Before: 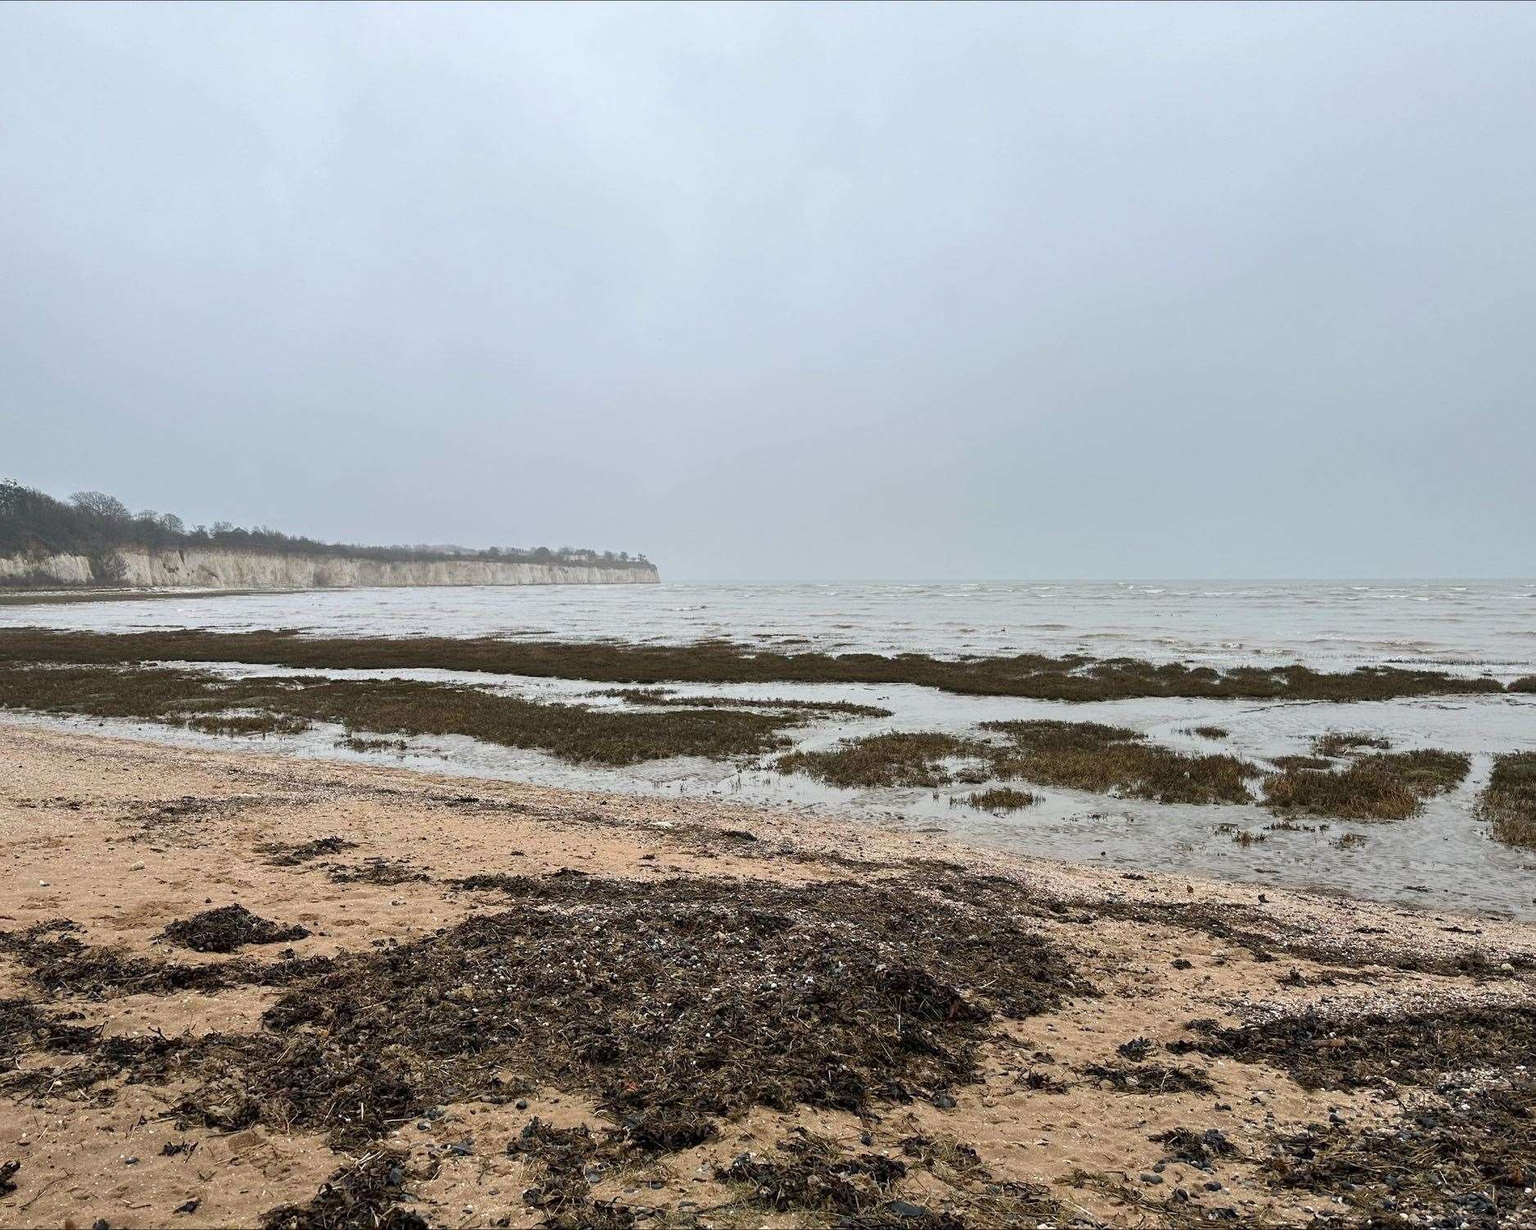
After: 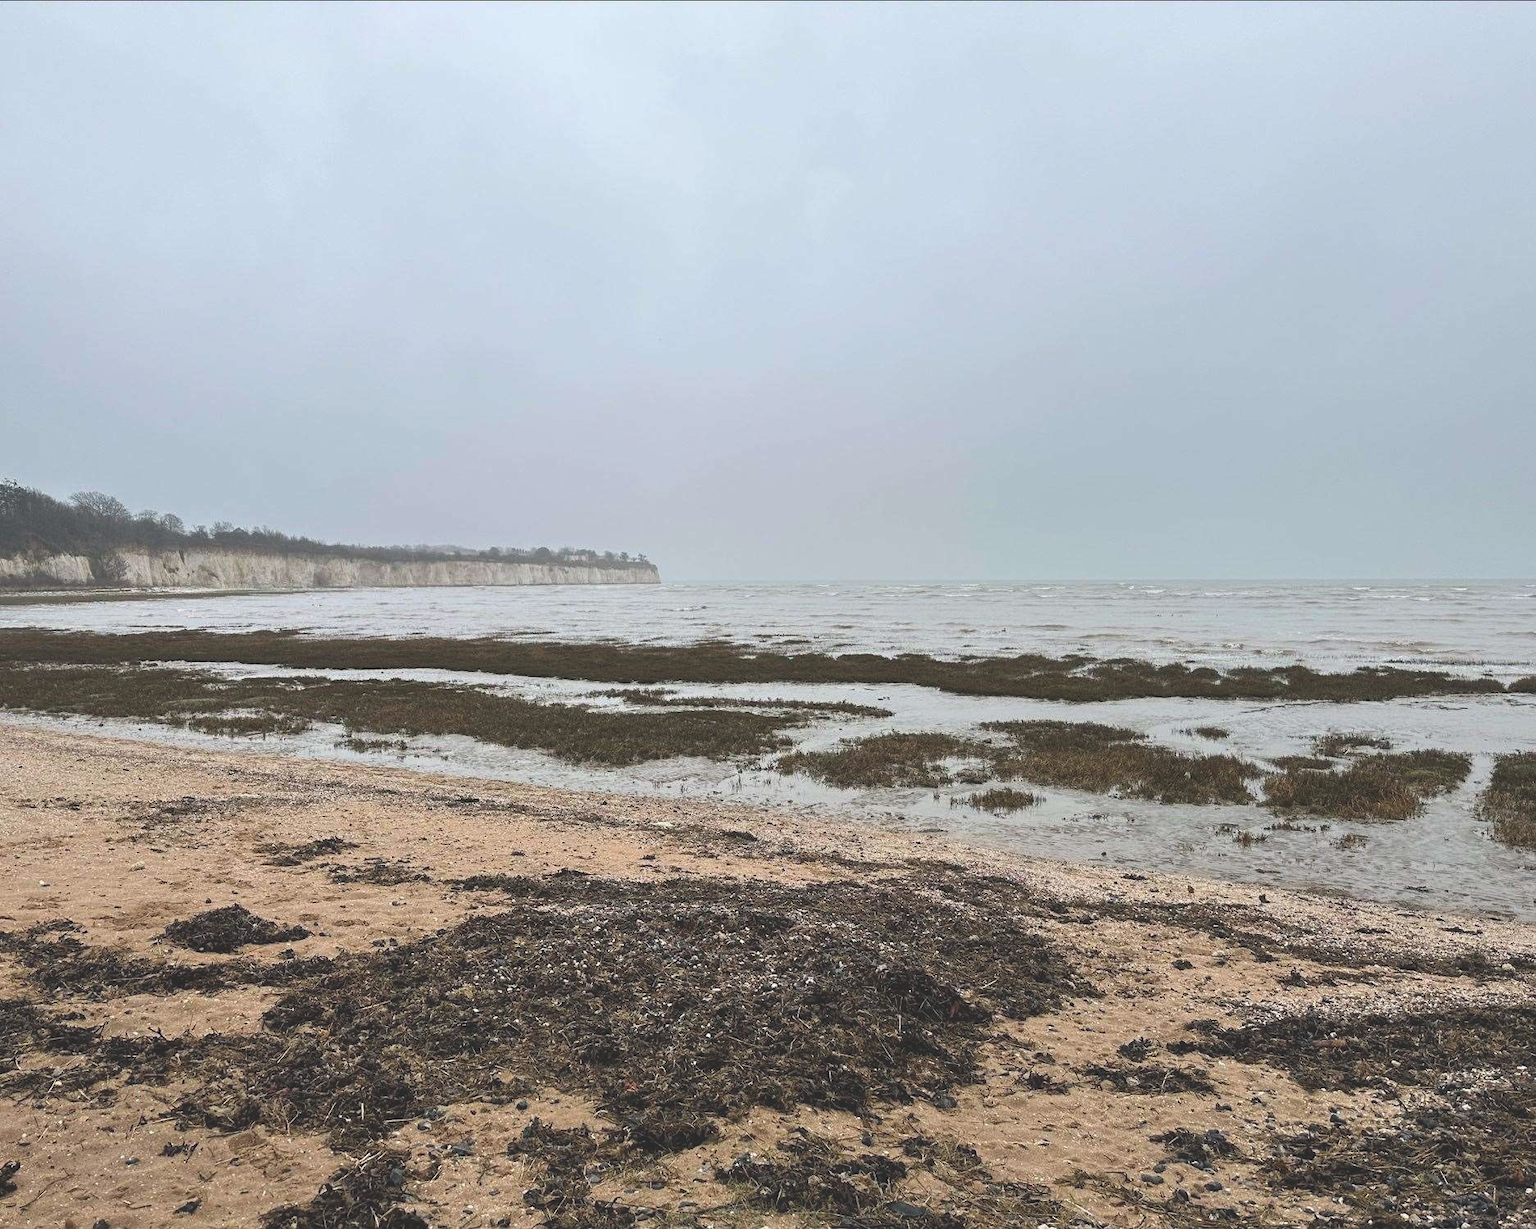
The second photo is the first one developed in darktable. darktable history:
exposure: black level correction -0.023, exposure -0.039 EV, compensate highlight preservation false
